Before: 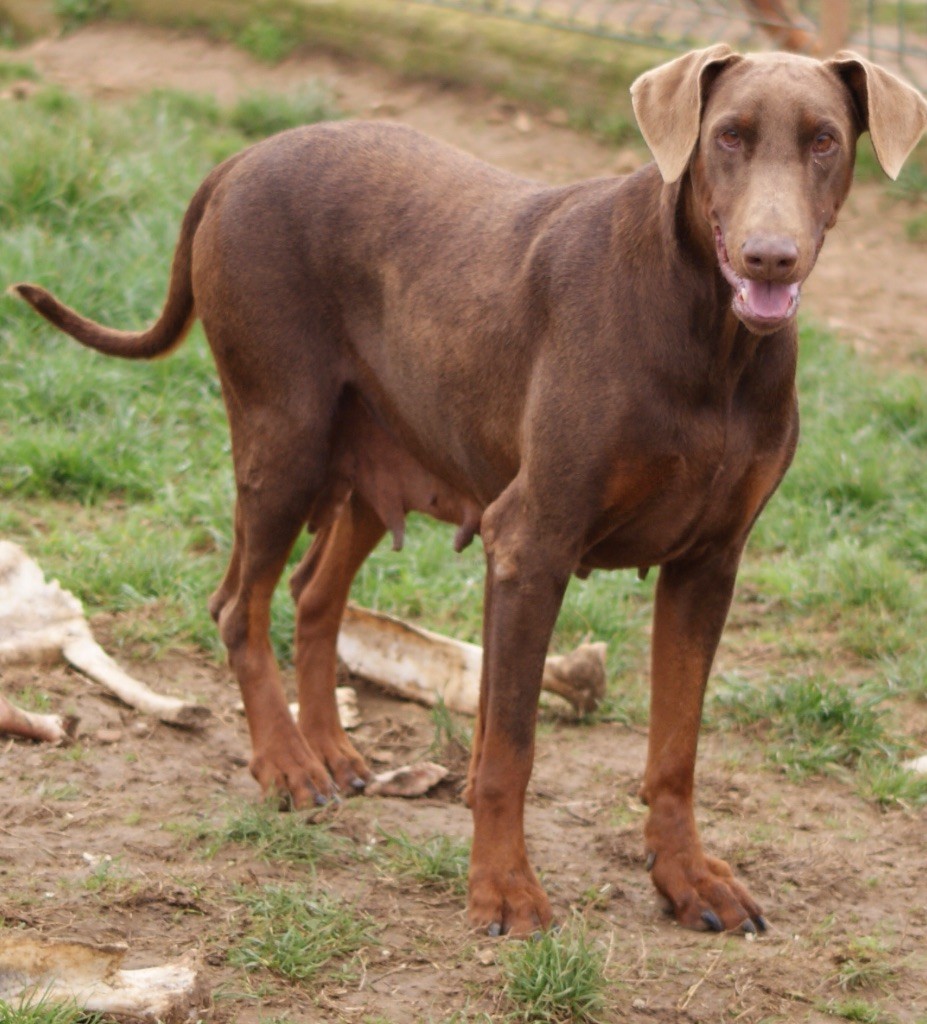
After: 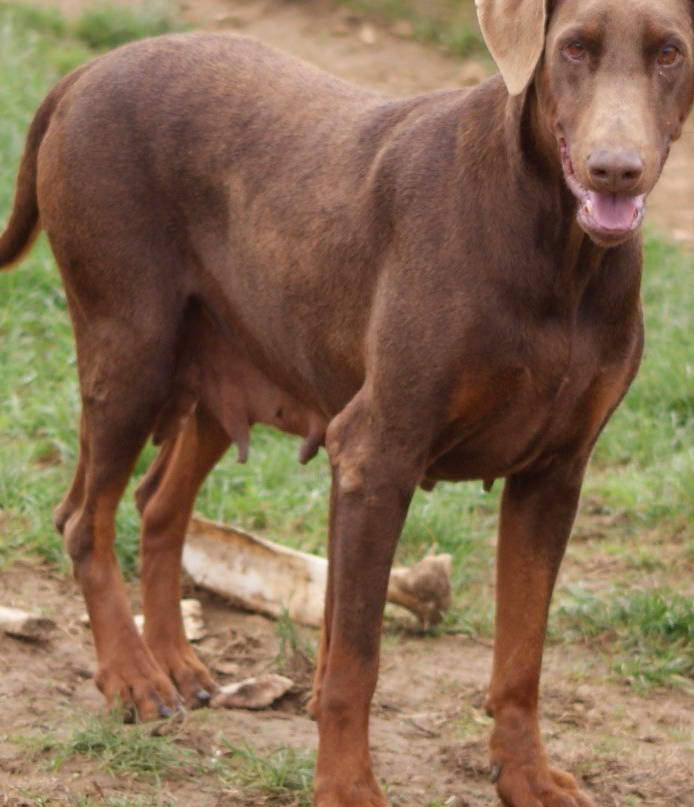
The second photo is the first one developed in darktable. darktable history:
base curve: preserve colors none
crop: left 16.768%, top 8.653%, right 8.362%, bottom 12.485%
